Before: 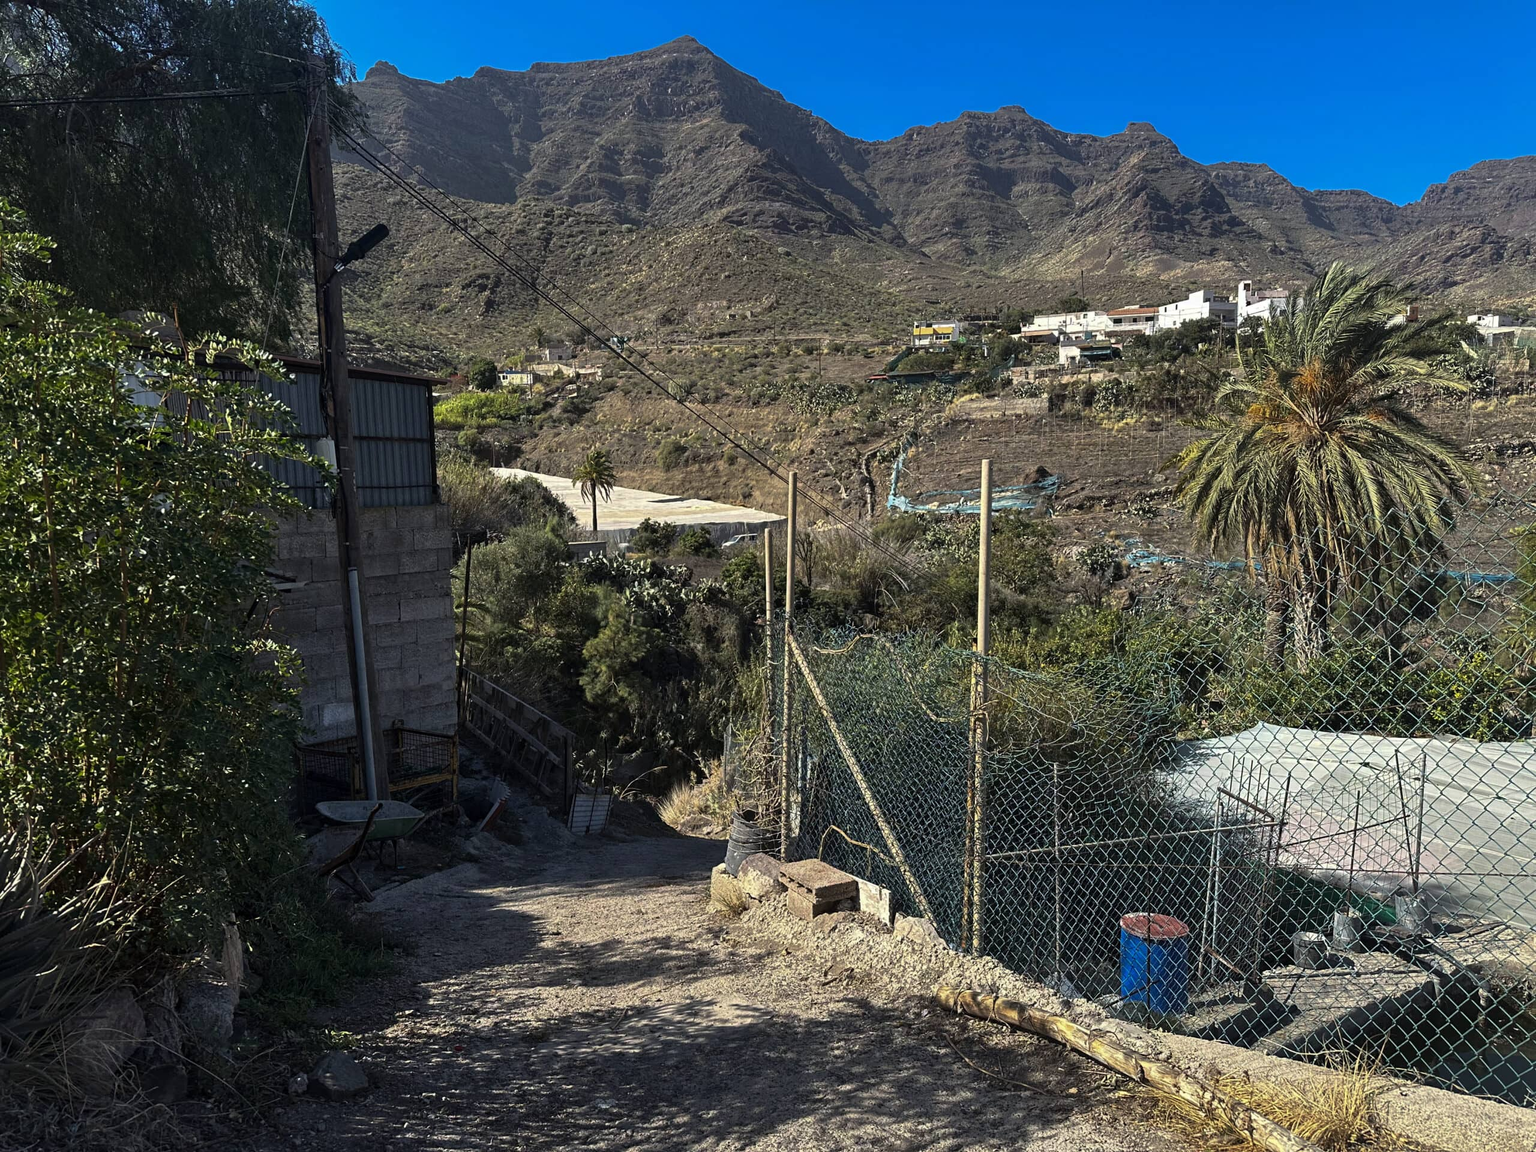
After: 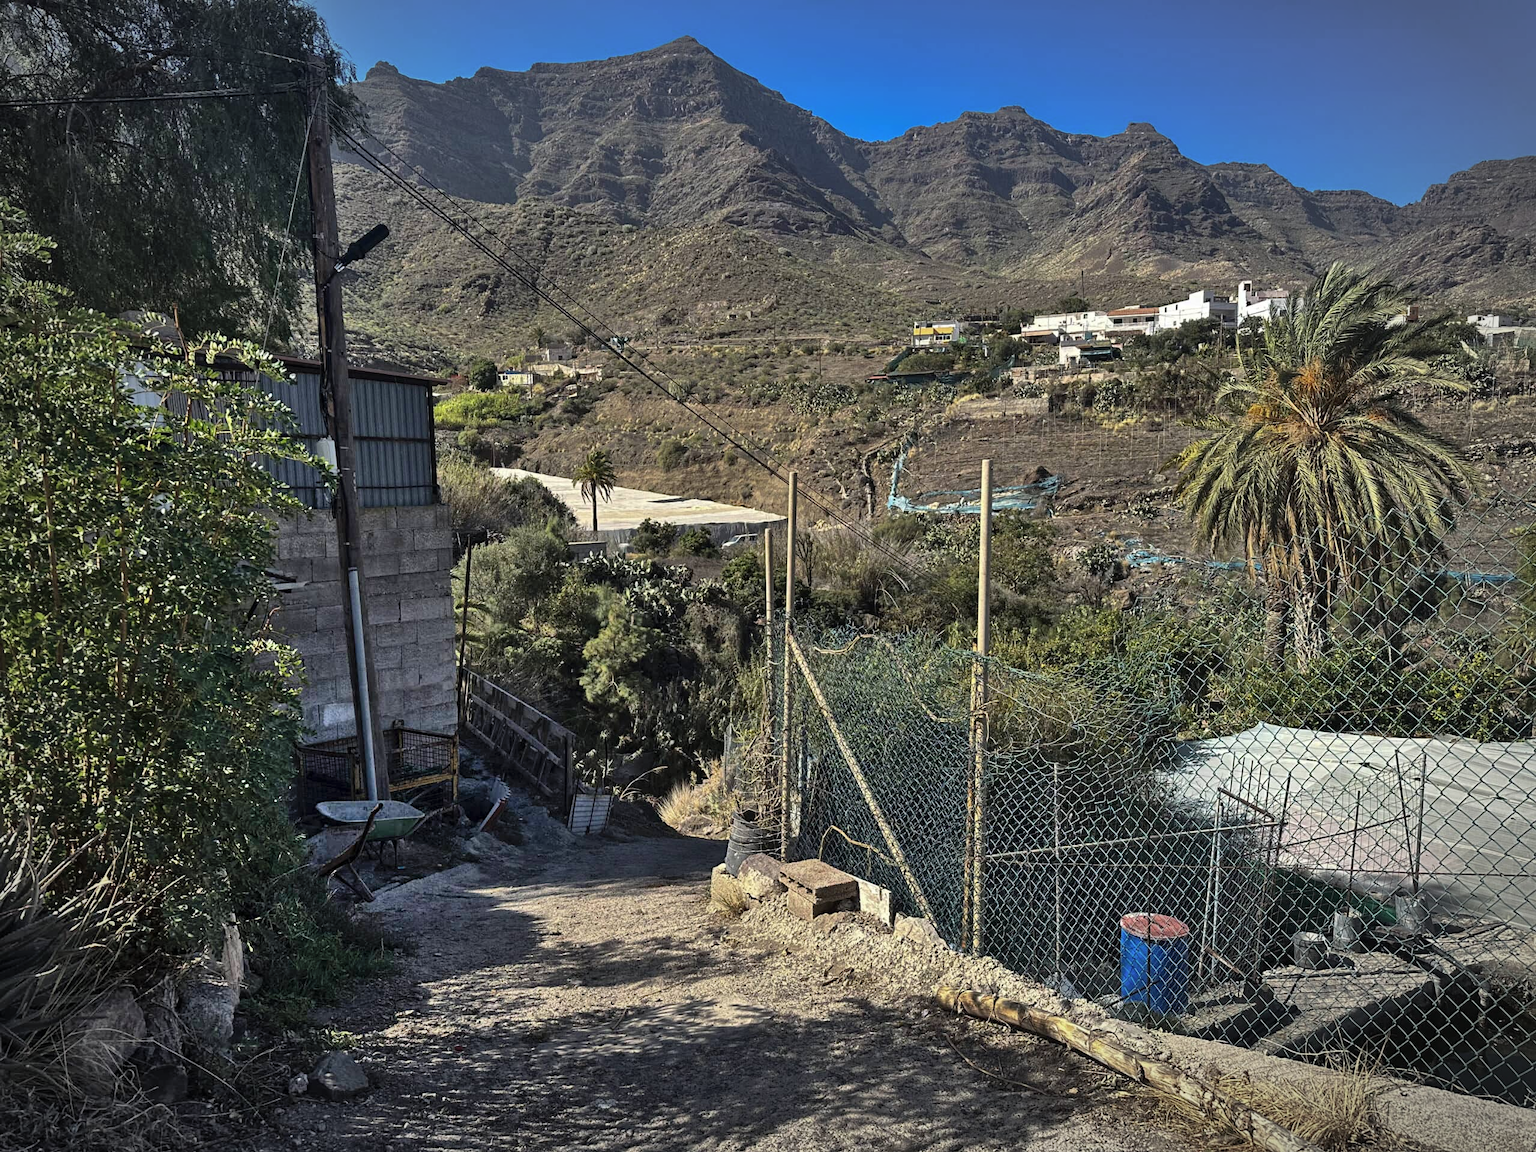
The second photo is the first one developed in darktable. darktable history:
shadows and highlights: shadows 60.79, soften with gaussian
vignetting: automatic ratio true, unbound false
